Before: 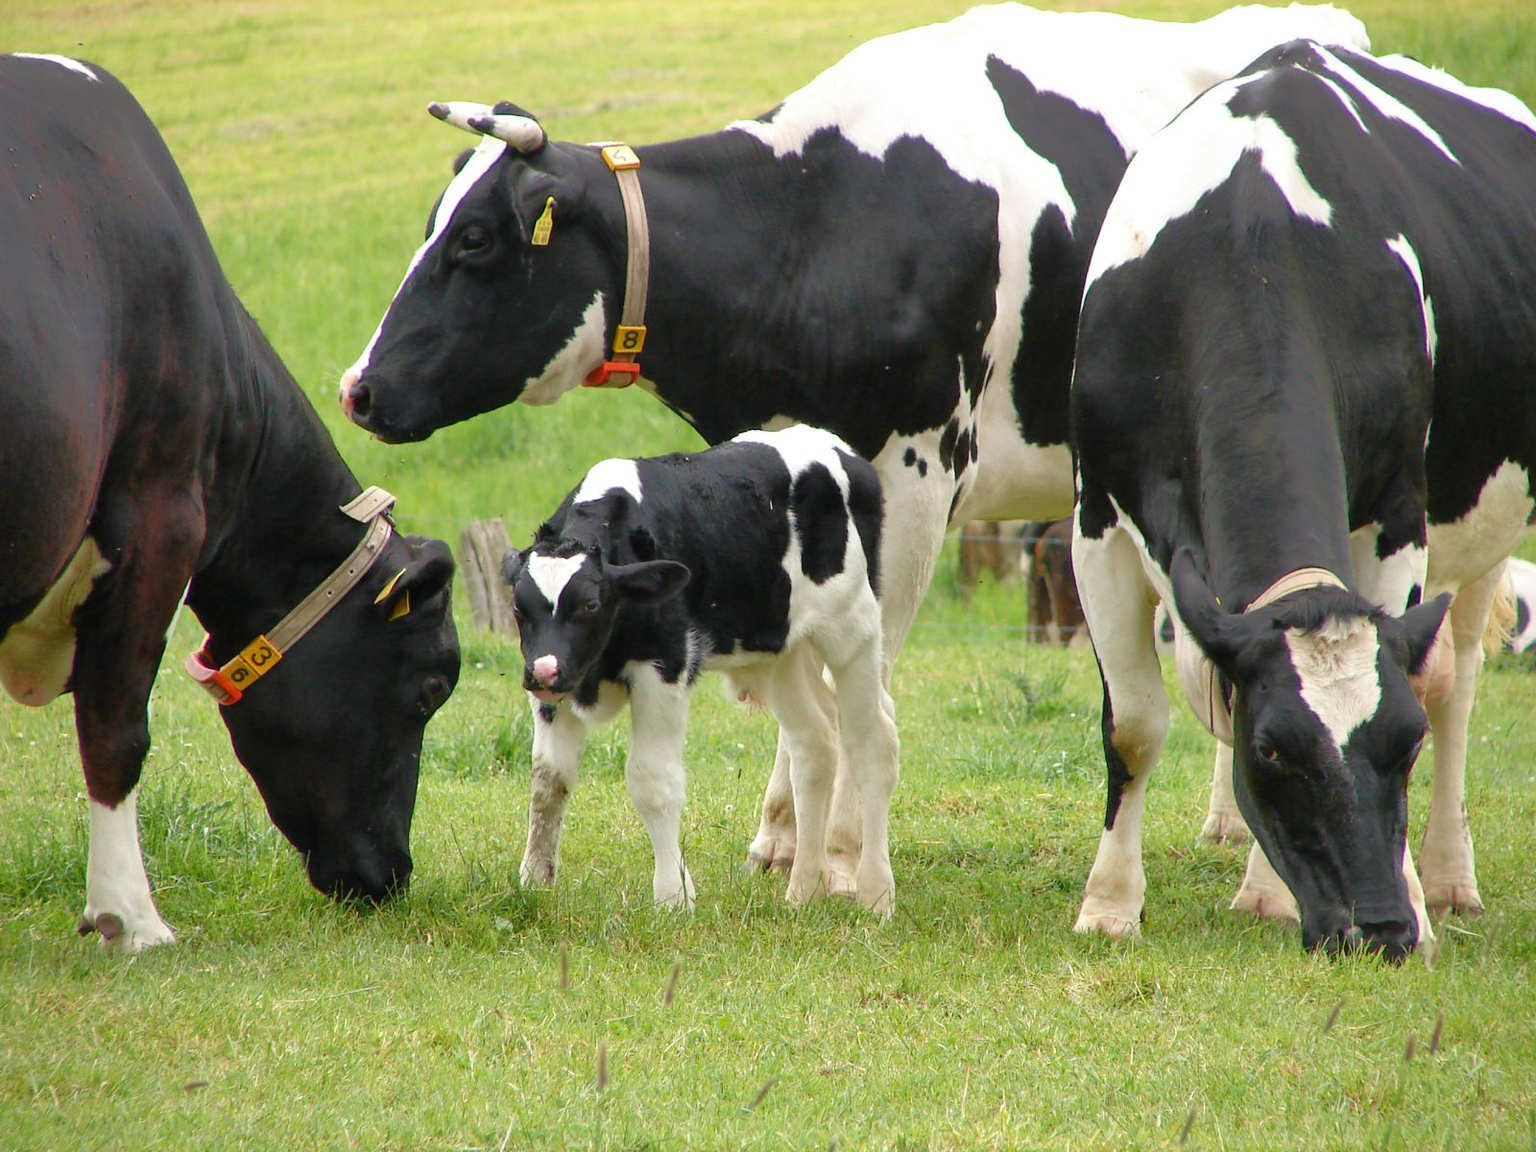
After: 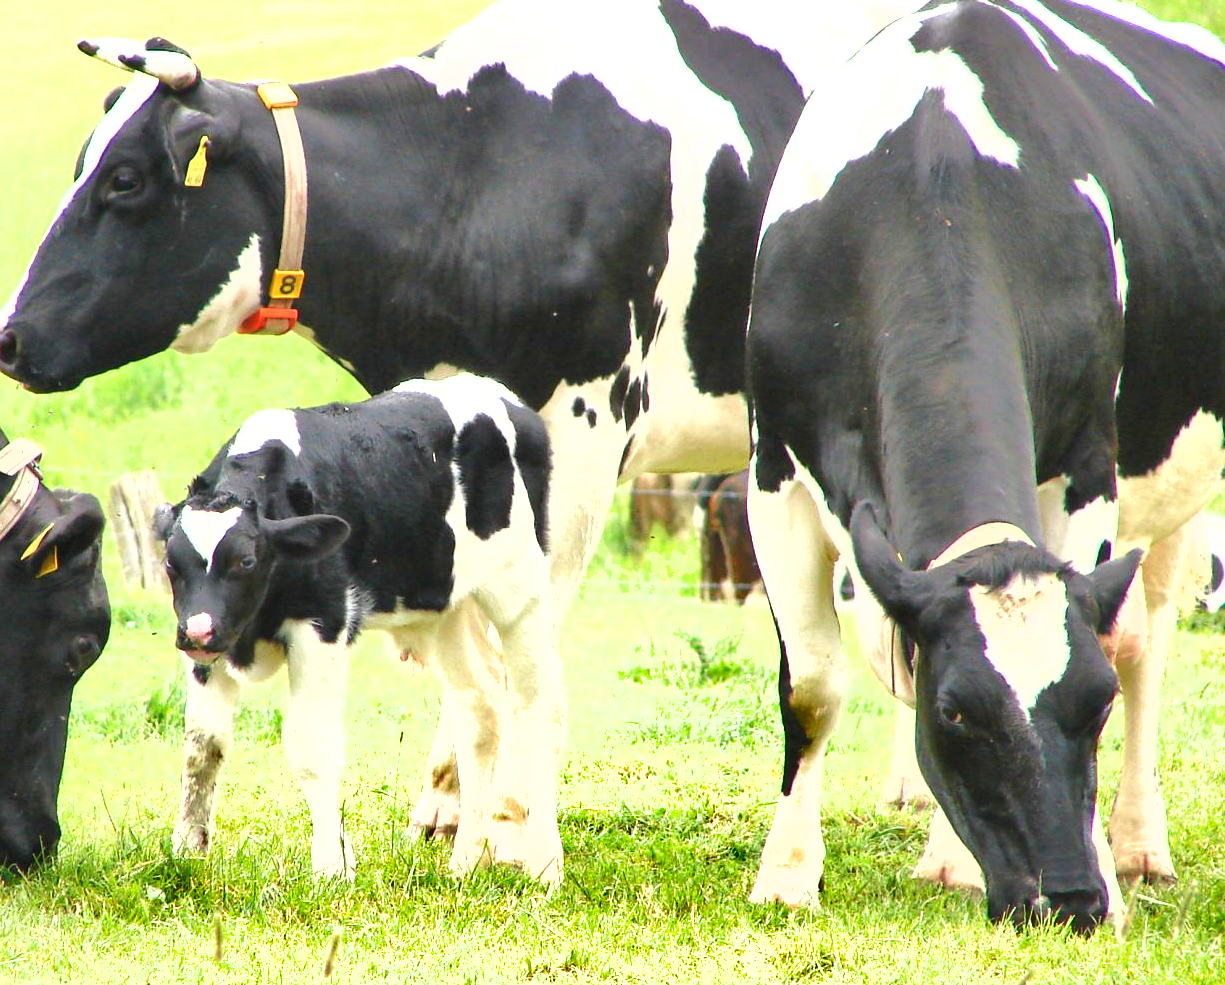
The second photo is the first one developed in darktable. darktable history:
crop: left 23.095%, top 5.827%, bottom 11.854%
shadows and highlights: low approximation 0.01, soften with gaussian
exposure: black level correction 0, exposure 1.379 EV, compensate exposure bias true, compensate highlight preservation false
white balance: emerald 1
